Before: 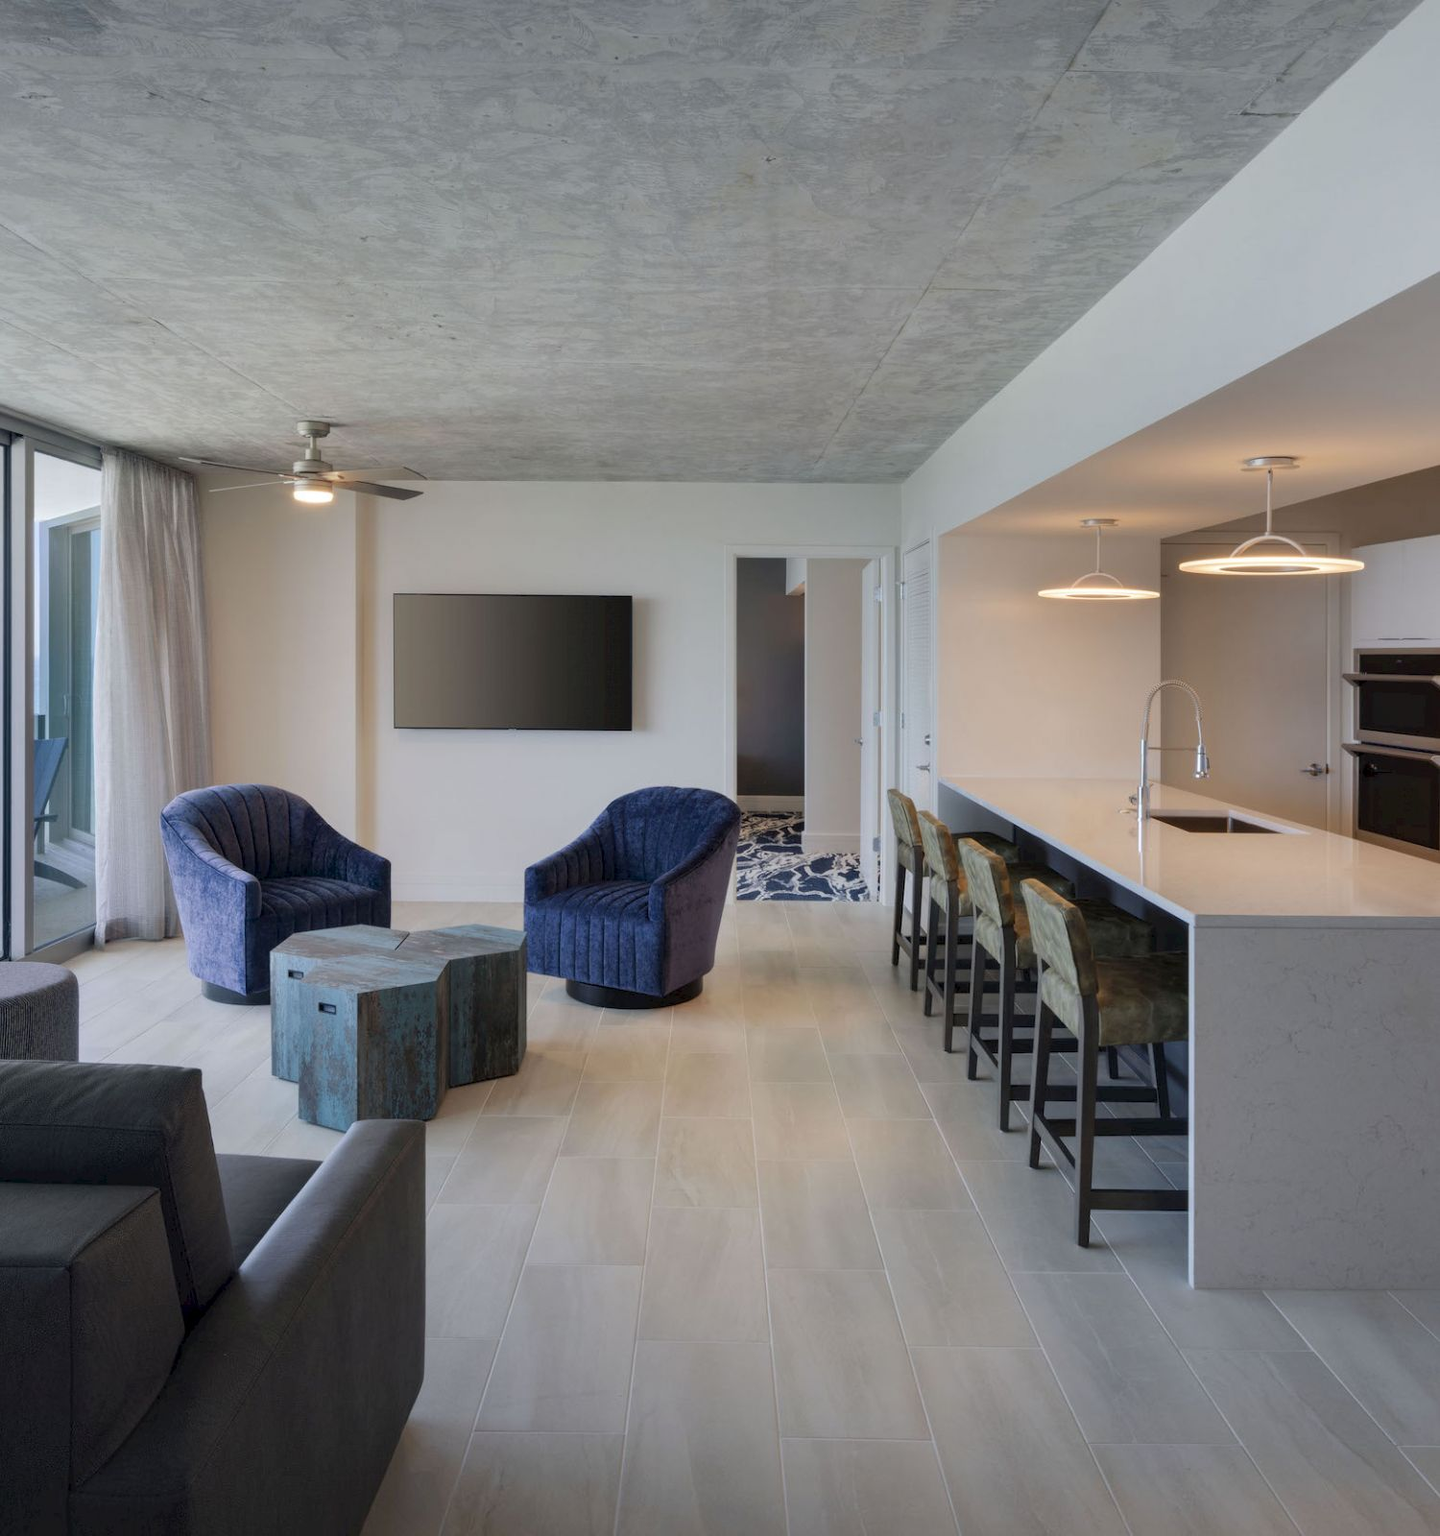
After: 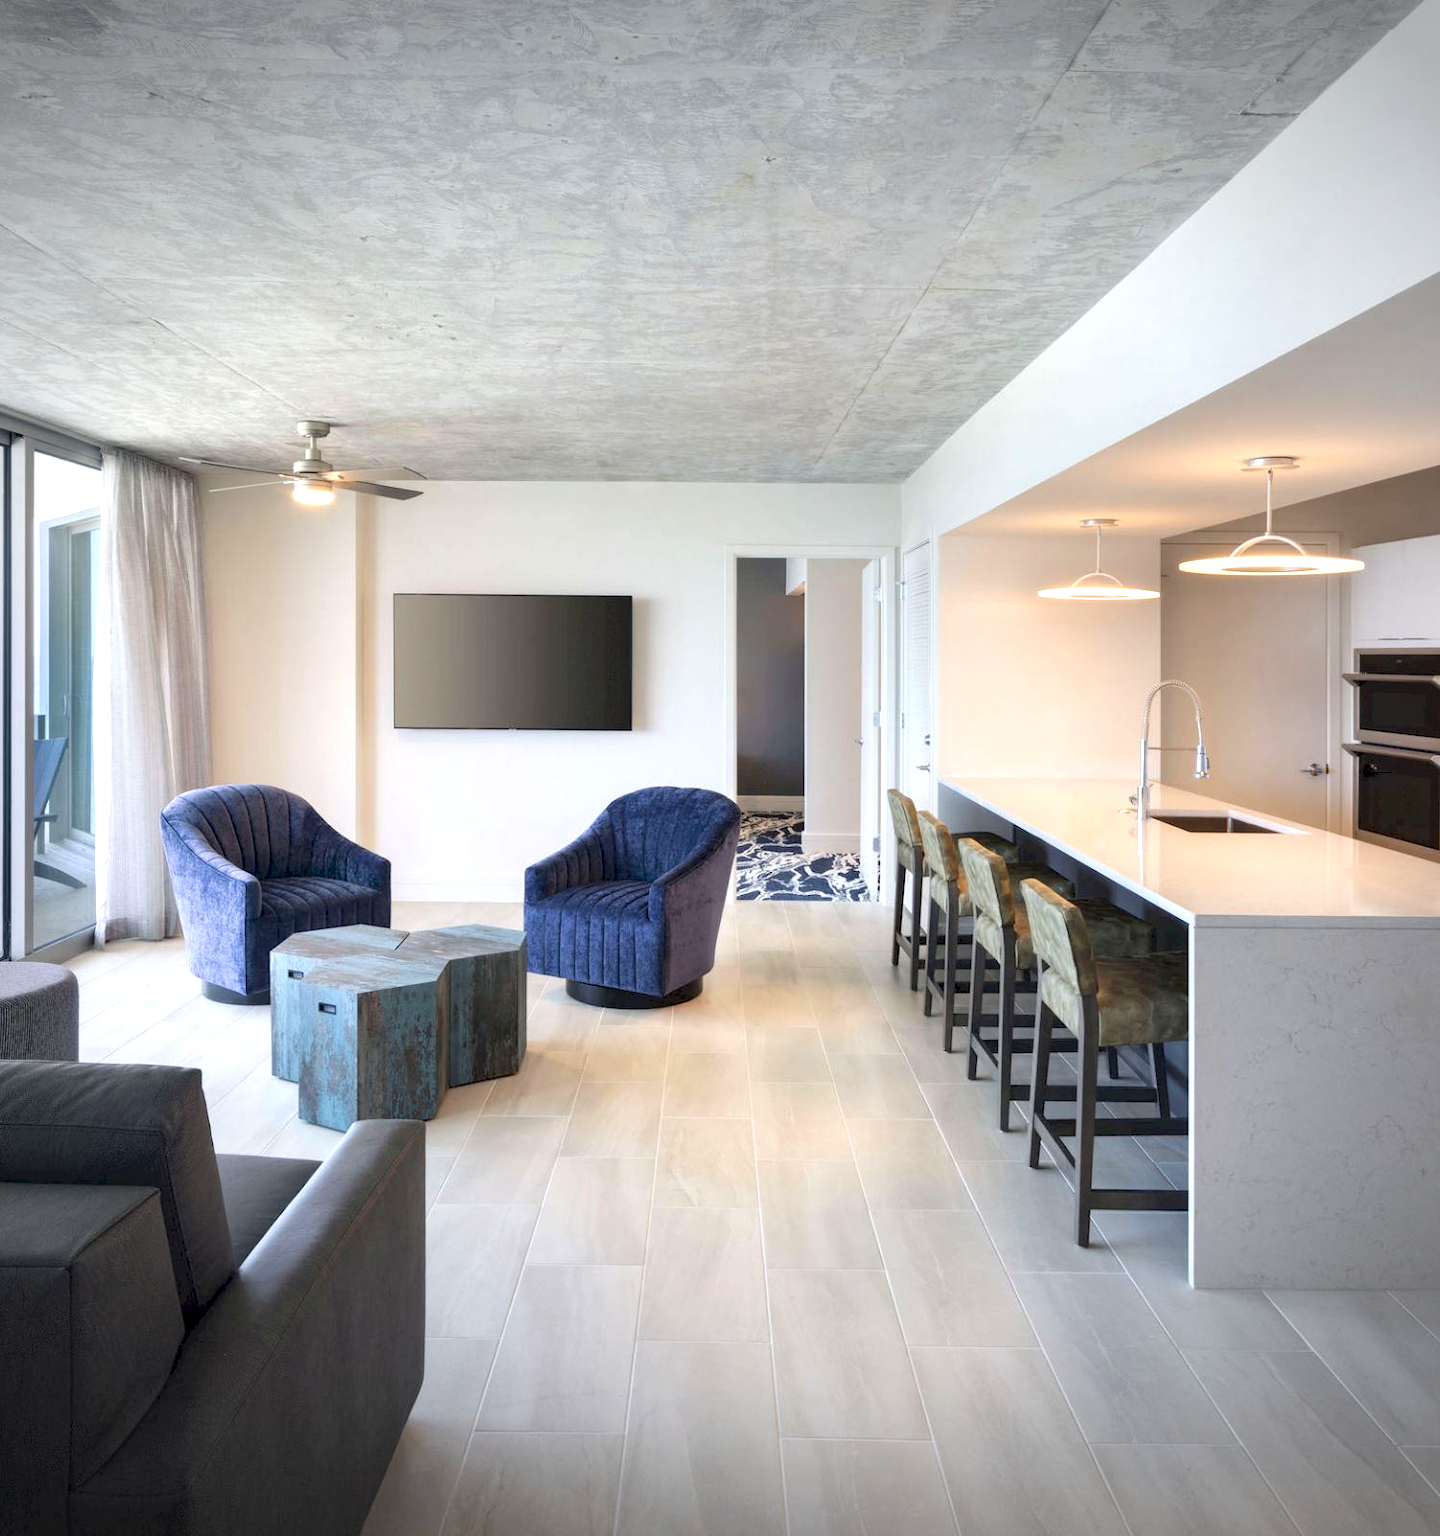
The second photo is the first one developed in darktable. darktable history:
exposure: black level correction 0.001, exposure 1.05 EV, compensate exposure bias true, compensate highlight preservation false
vignetting: unbound false
